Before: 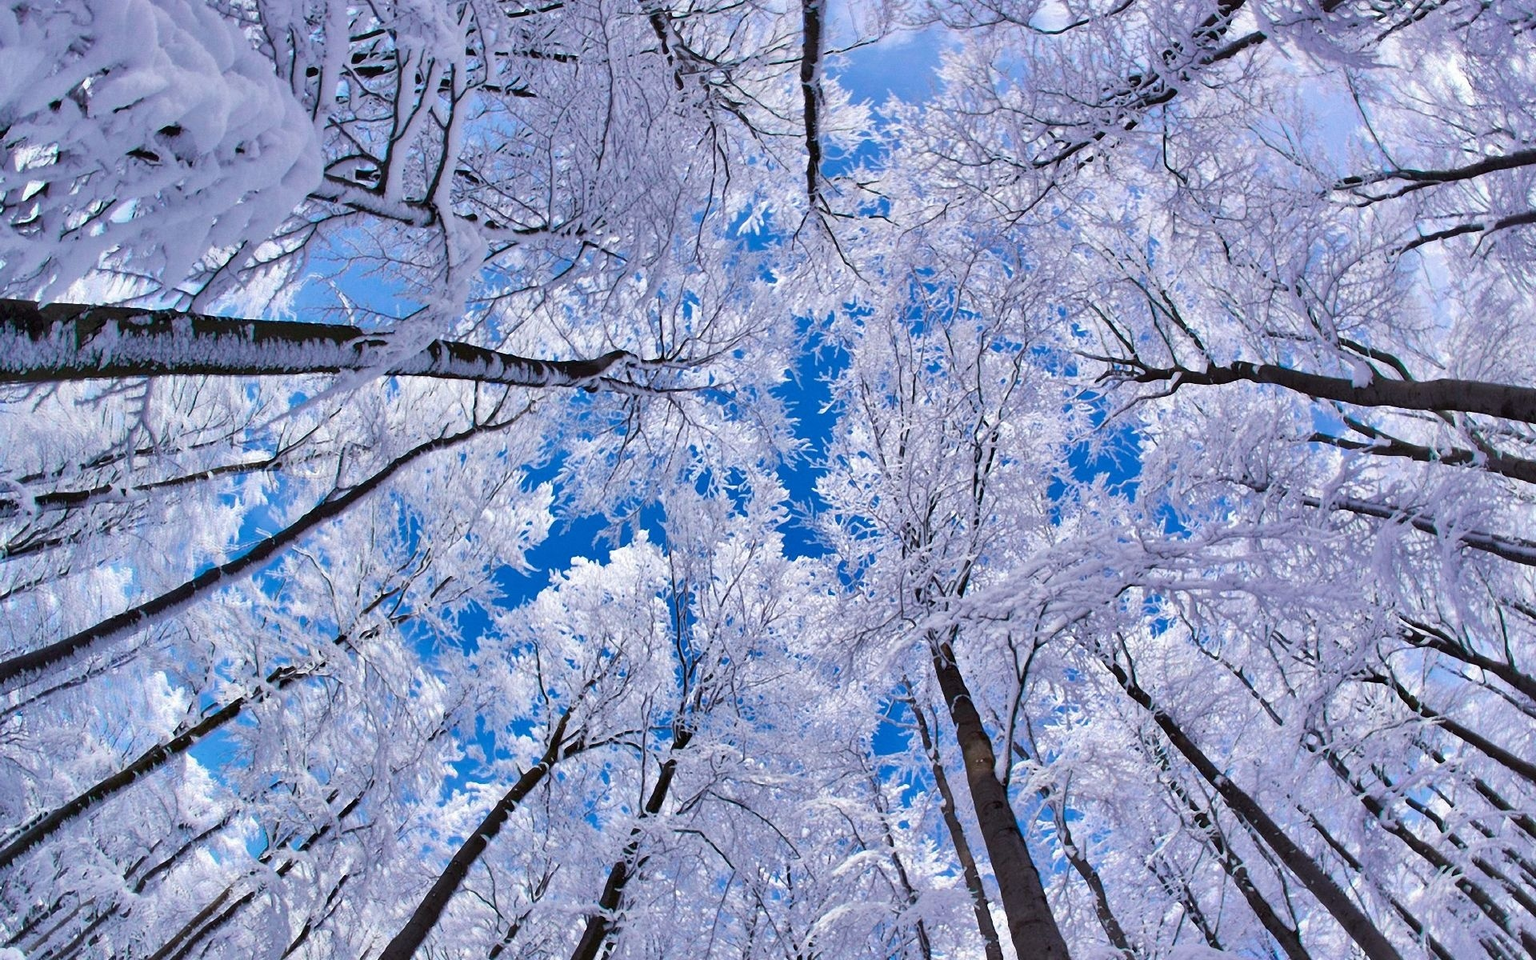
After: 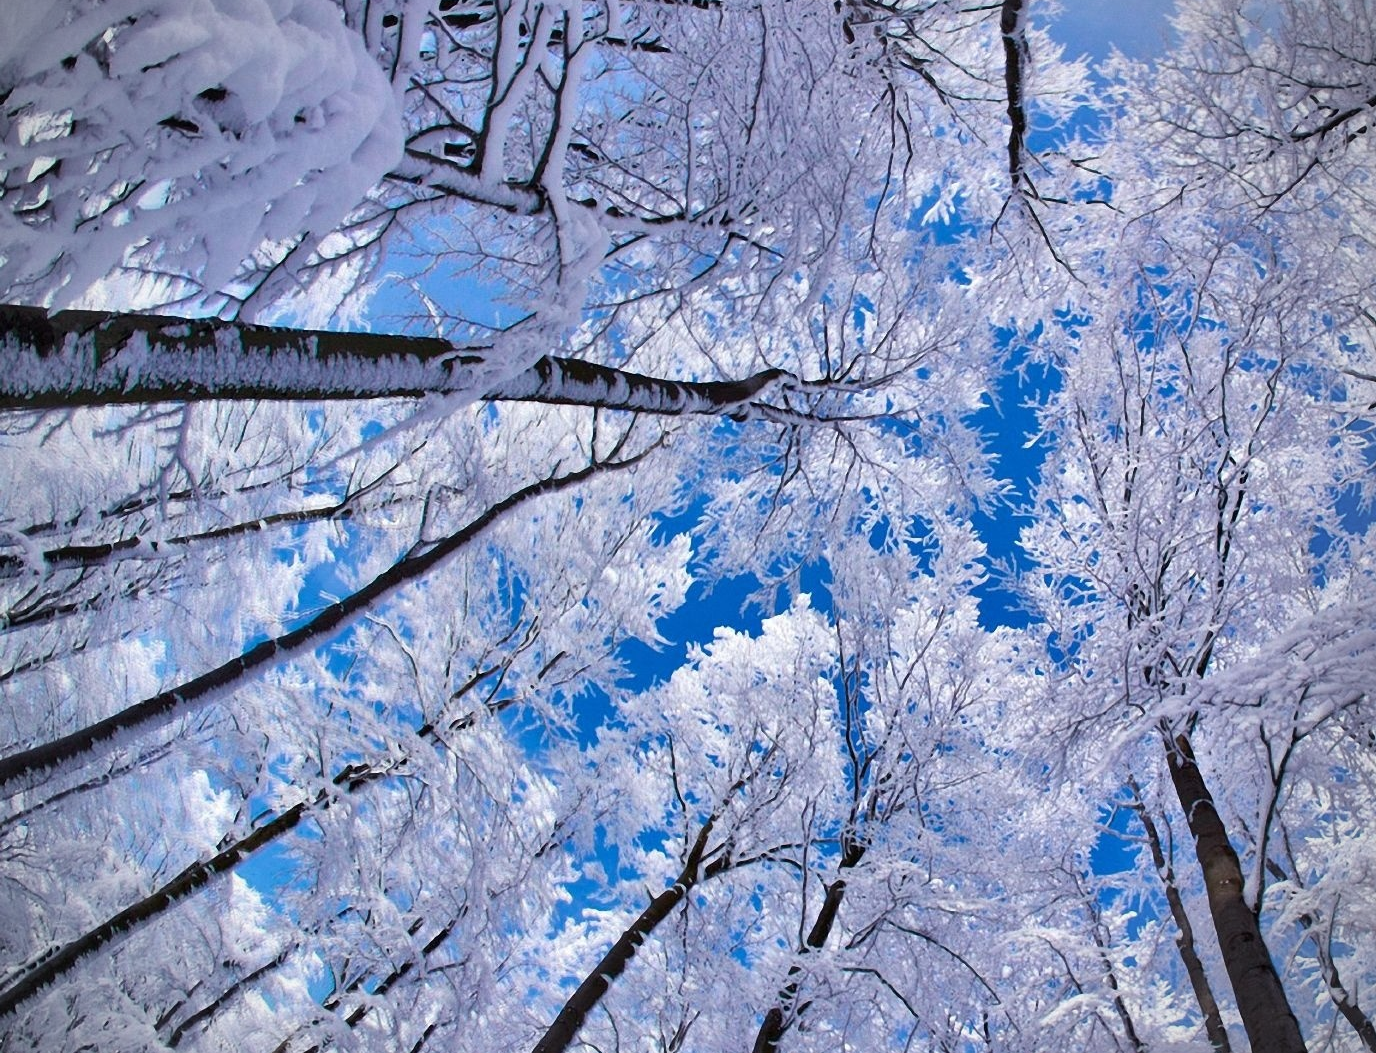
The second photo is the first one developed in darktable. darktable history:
vignetting: on, module defaults
crop: top 5.803%, right 27.864%, bottom 5.804%
